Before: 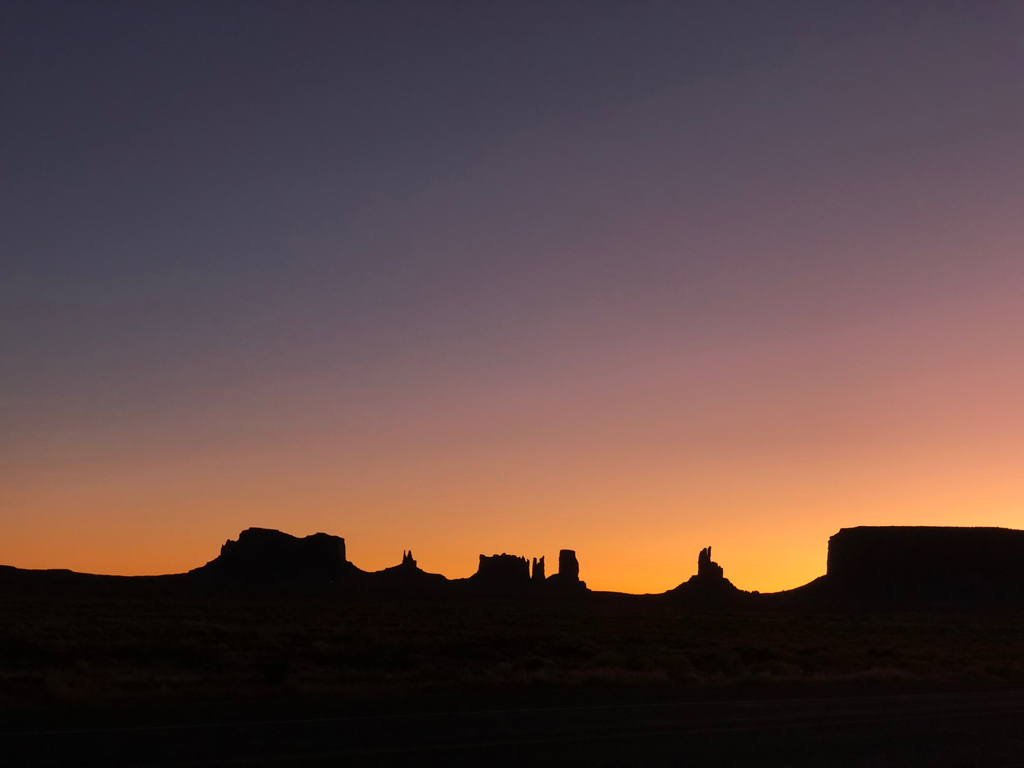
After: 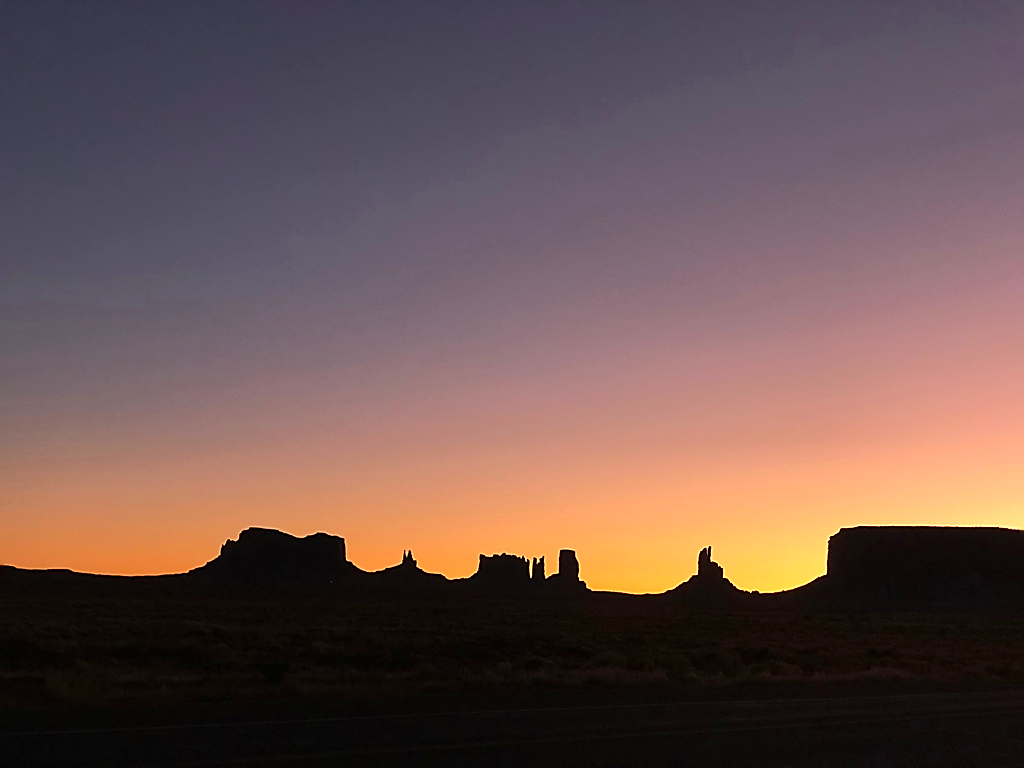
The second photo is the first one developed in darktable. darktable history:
exposure: black level correction 0, exposure 0.7 EV, compensate exposure bias true, compensate highlight preservation false
sharpen: radius 1.4, amount 1.25, threshold 0.7
